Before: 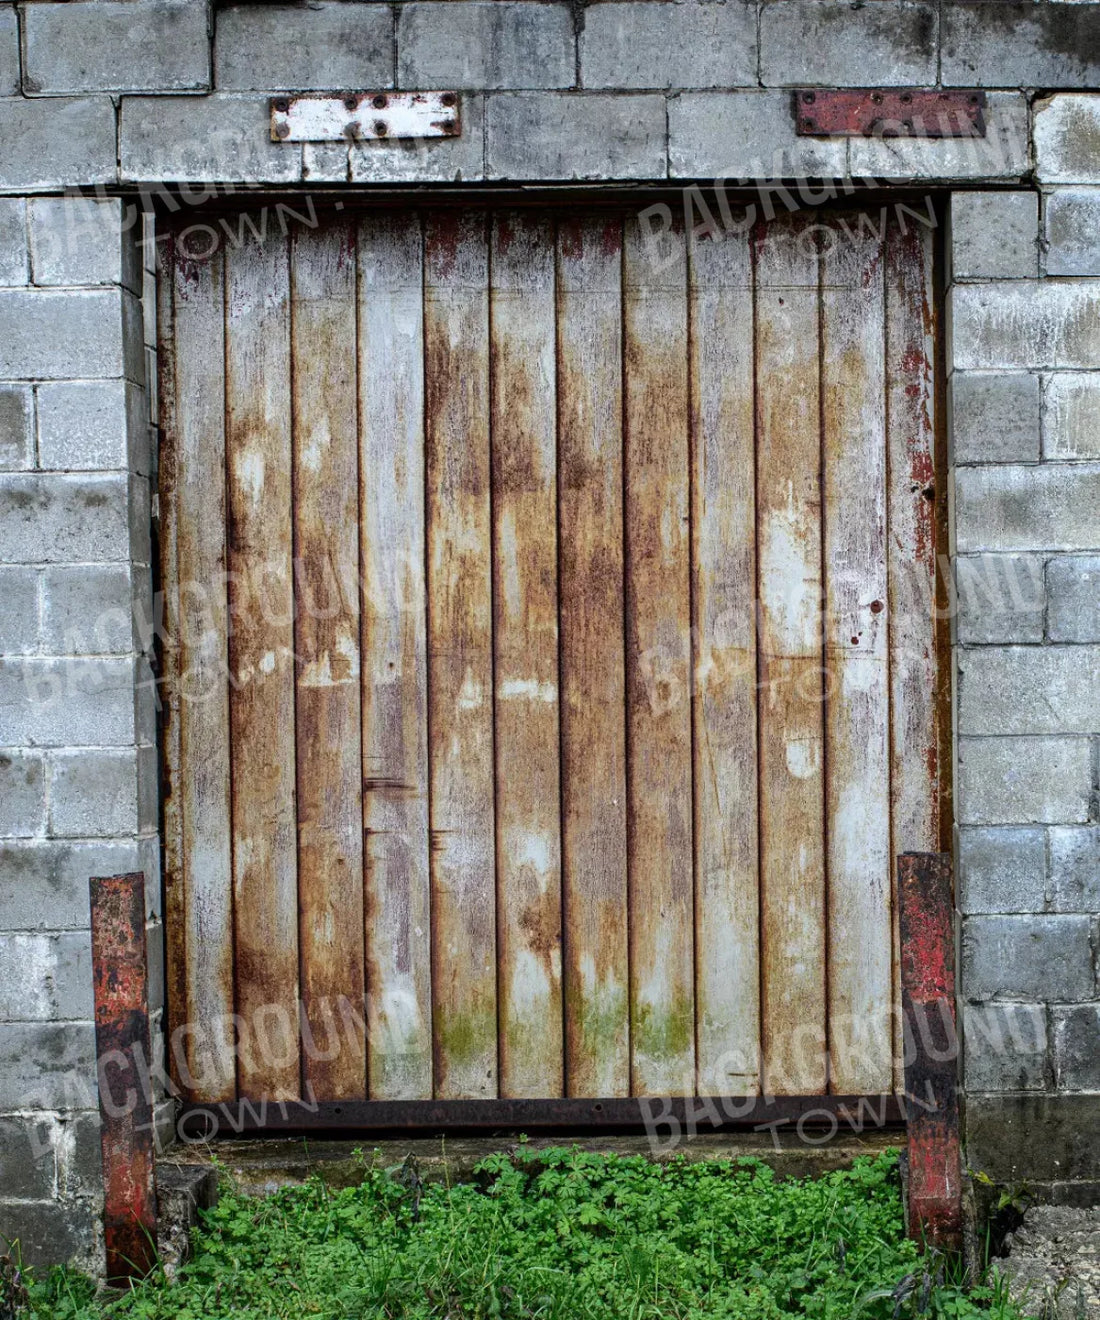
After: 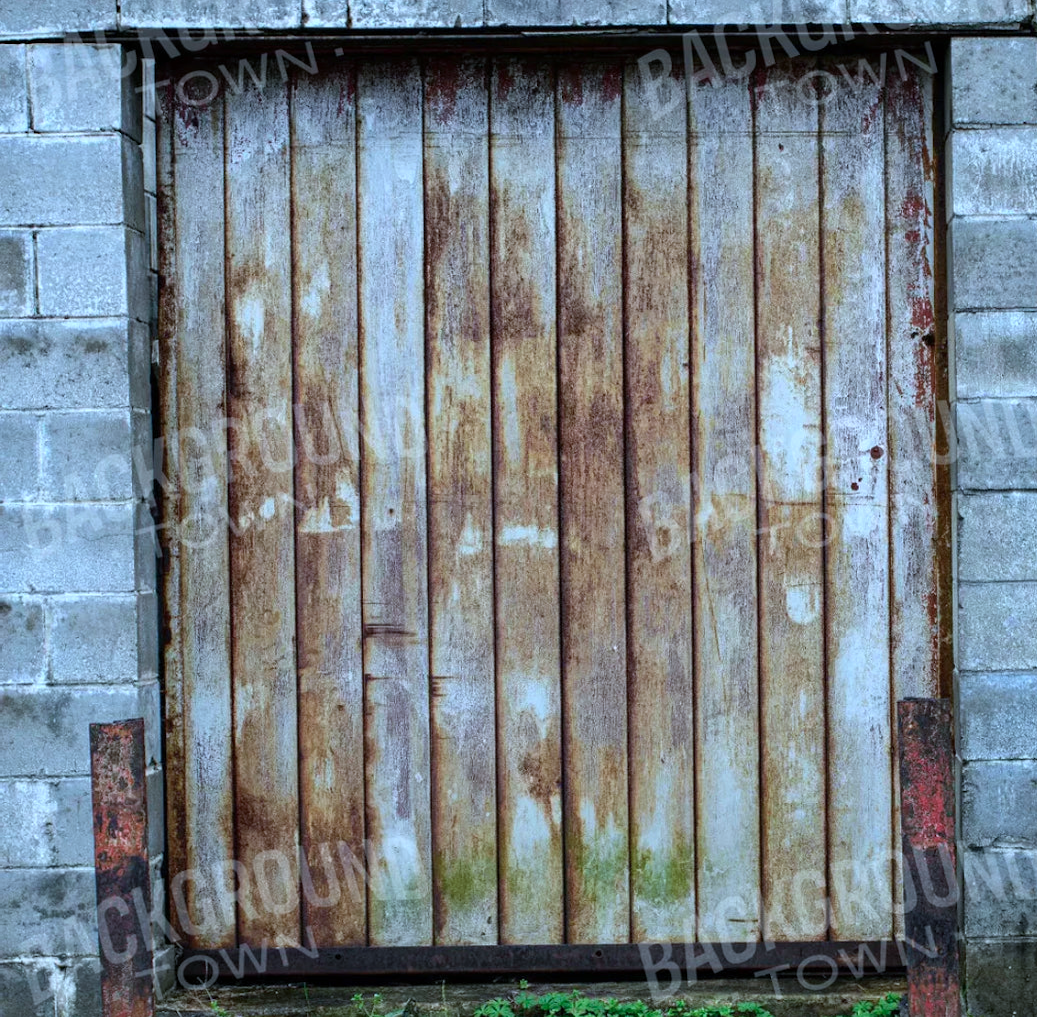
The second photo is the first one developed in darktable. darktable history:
crop and rotate: angle 0.03°, top 11.643%, right 5.651%, bottom 11.189%
color calibration: illuminant as shot in camera, x 0.383, y 0.38, temperature 3949.15 K, gamut compression 1.66
